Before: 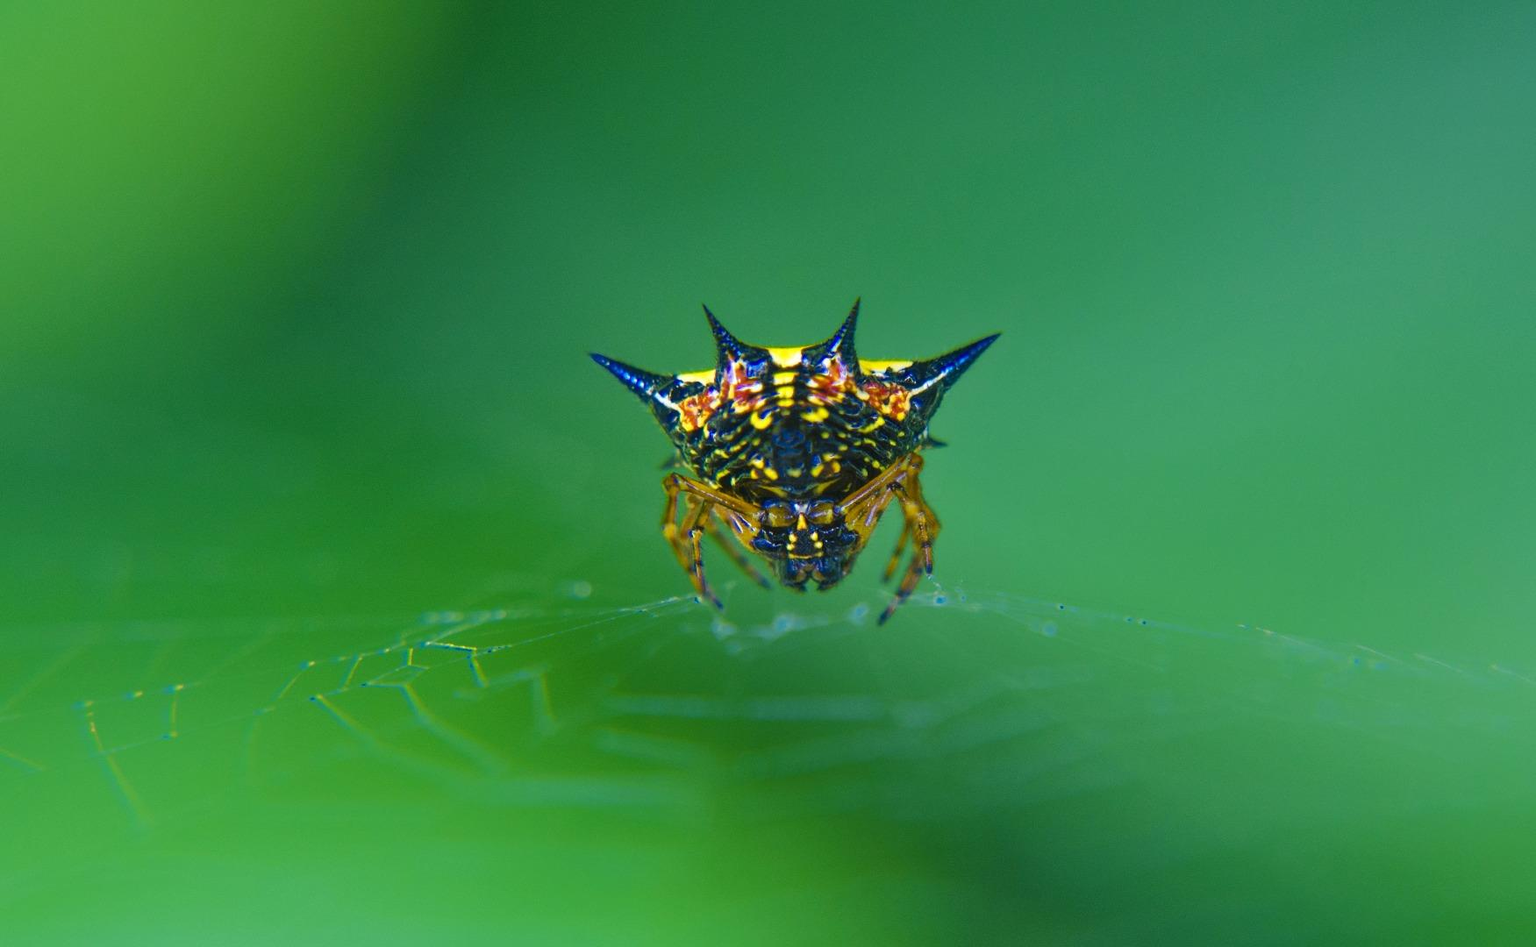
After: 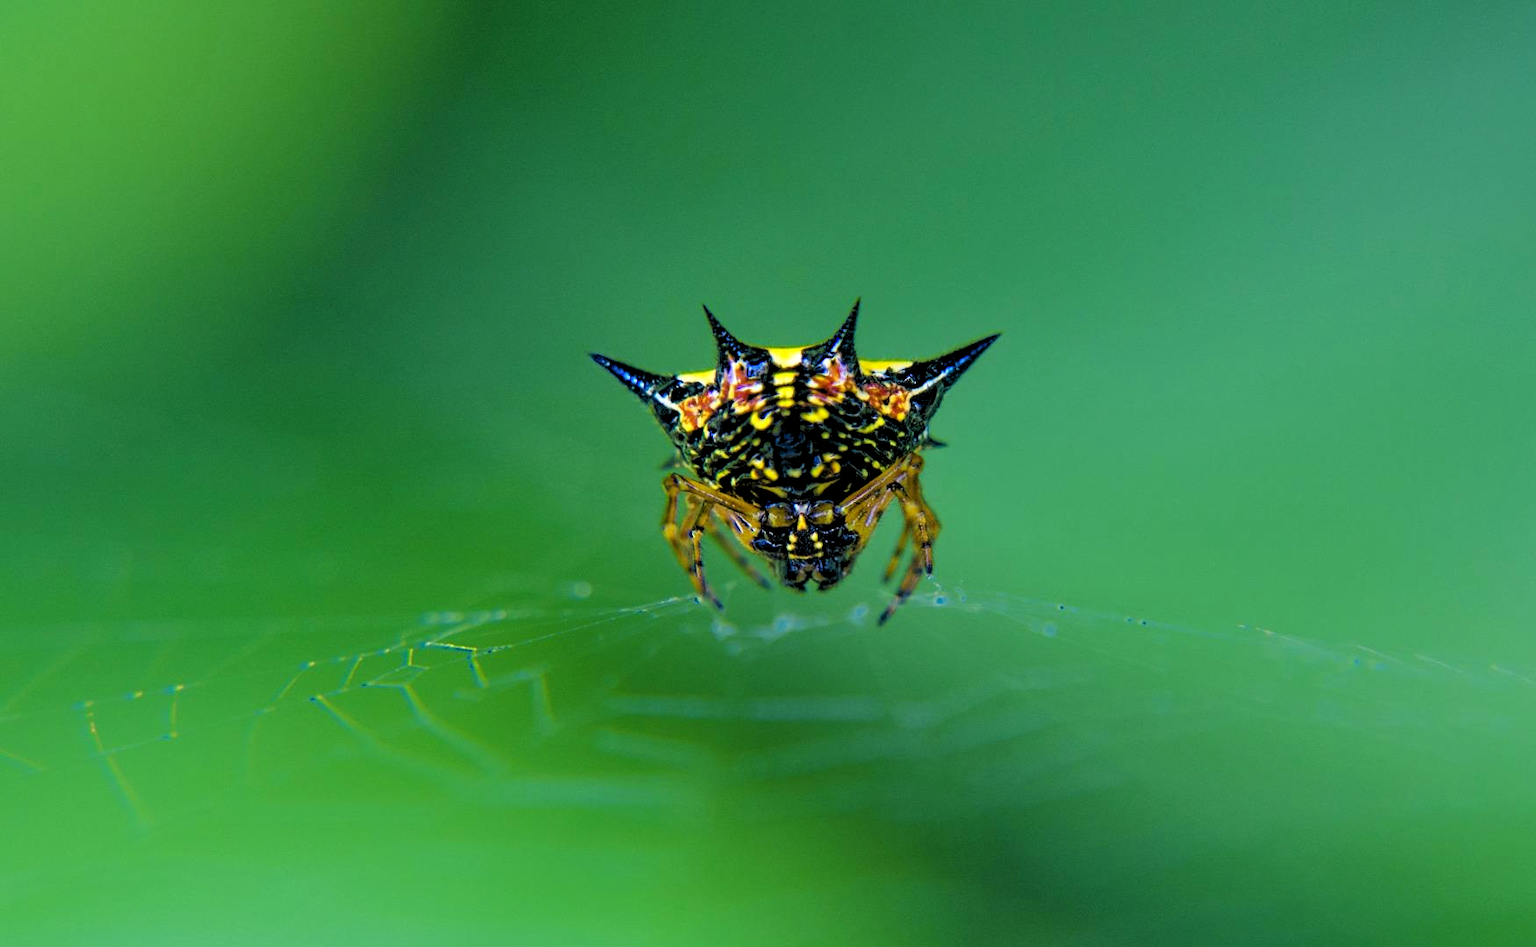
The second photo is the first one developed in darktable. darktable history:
exposure: compensate highlight preservation false
rgb levels: levels [[0.029, 0.461, 0.922], [0, 0.5, 1], [0, 0.5, 1]]
contrast equalizer: y [[0.5, 0.5, 0.472, 0.5, 0.5, 0.5], [0.5 ×6], [0.5 ×6], [0 ×6], [0 ×6]]
